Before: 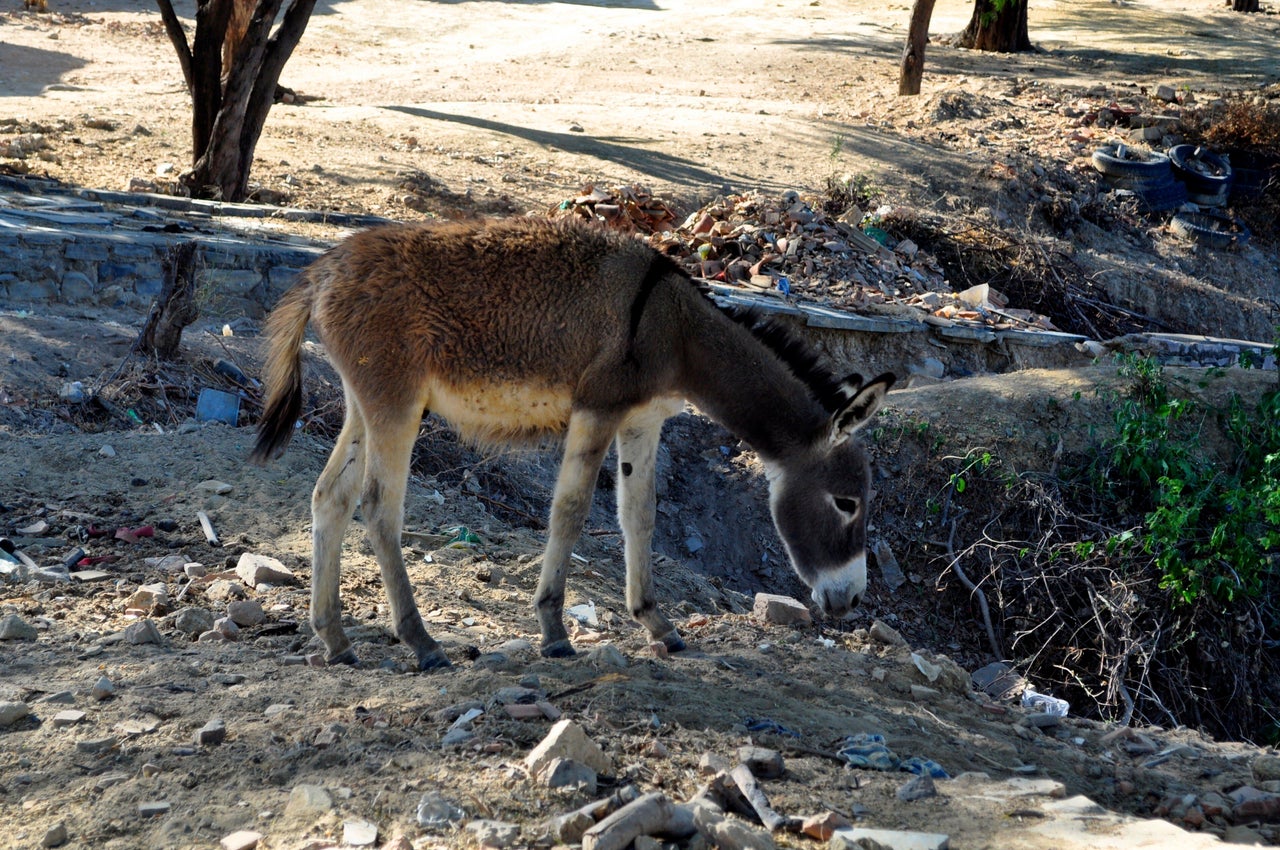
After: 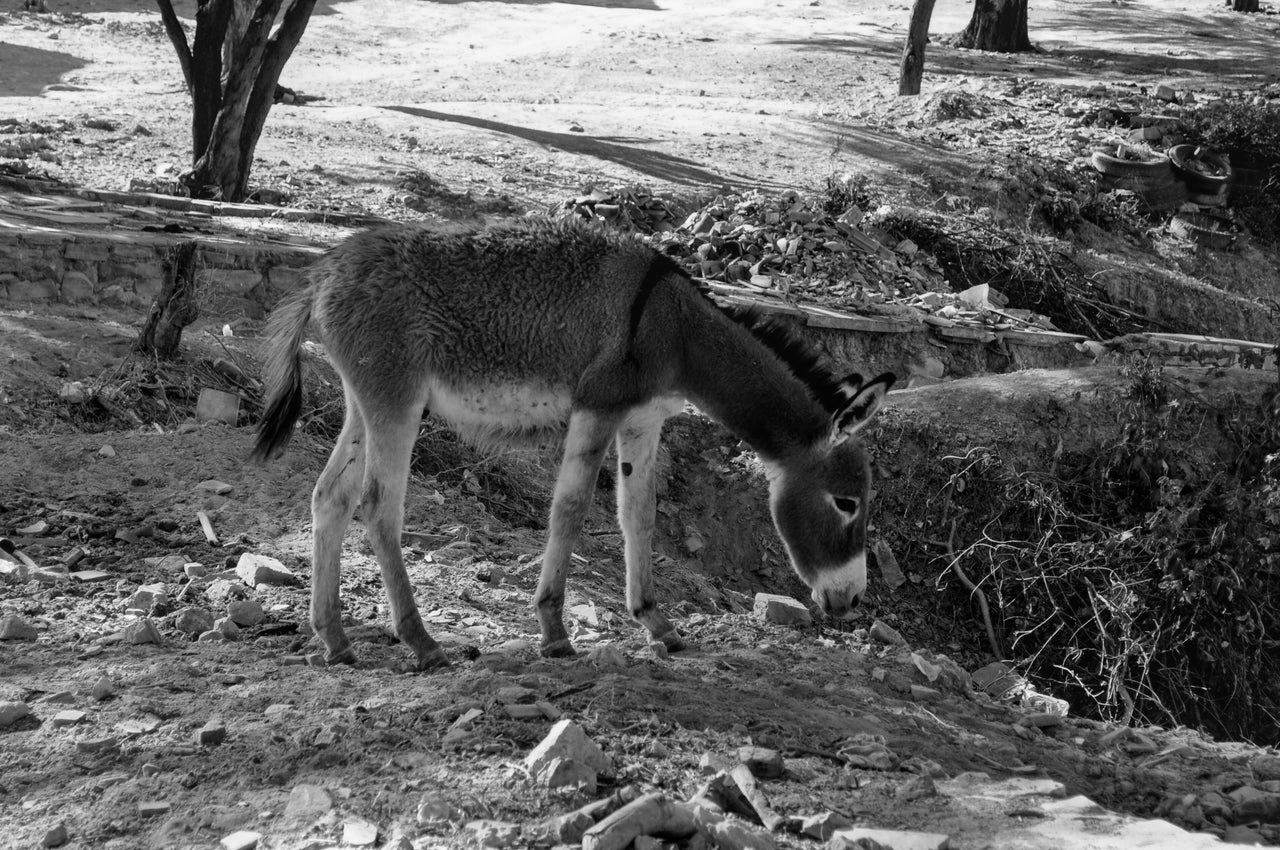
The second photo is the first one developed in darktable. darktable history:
local contrast: detail 110%
color calibration: output gray [0.25, 0.35, 0.4, 0], x 0.37, y 0.382, temperature 4312.32 K
